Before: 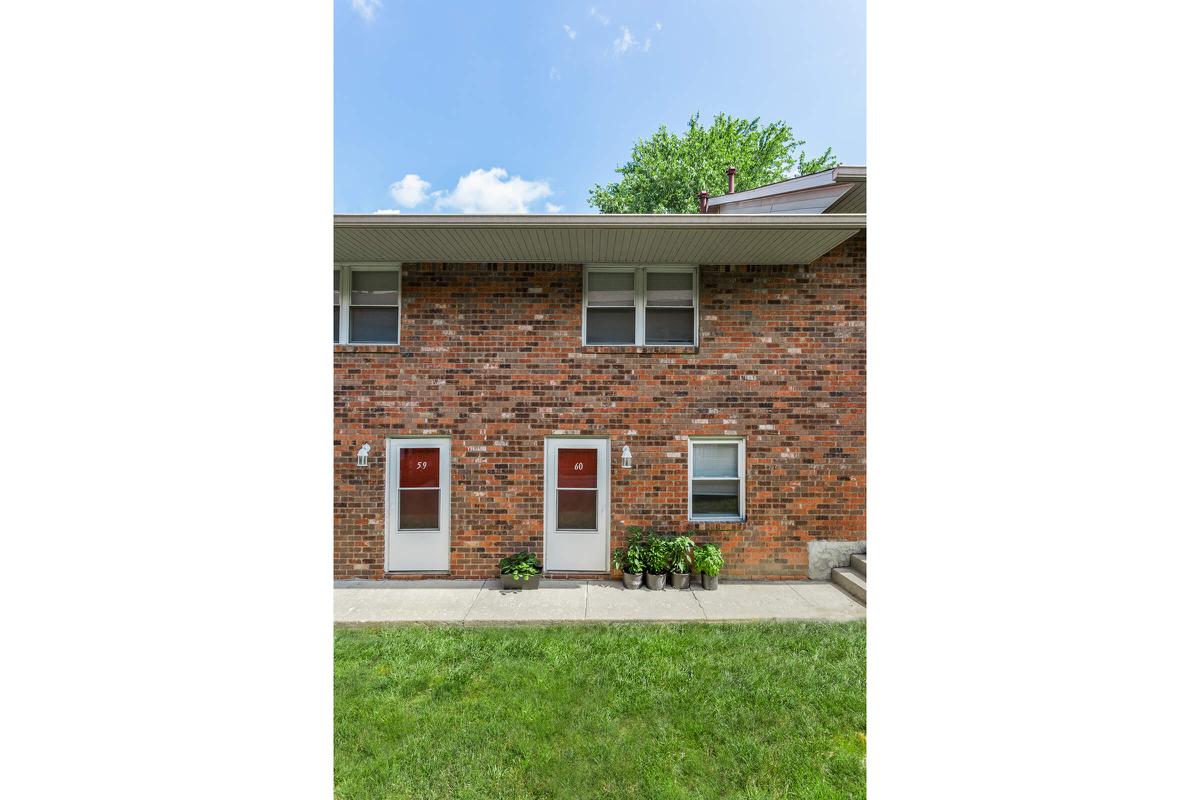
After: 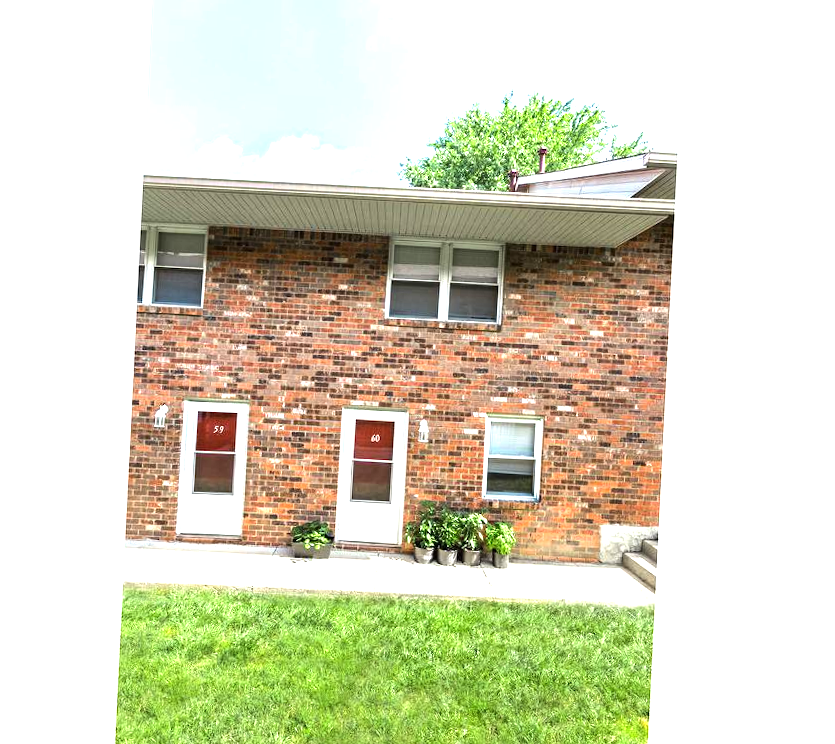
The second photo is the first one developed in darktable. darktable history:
crop and rotate: angle -2.87°, left 14.214%, top 0.021%, right 10.996%, bottom 0.044%
exposure: black level correction 0, exposure 1.095 EV, compensate highlight preservation false
tone equalizer: -8 EV -0.378 EV, -7 EV -0.425 EV, -6 EV -0.341 EV, -5 EV -0.223 EV, -3 EV 0.209 EV, -2 EV 0.323 EV, -1 EV 0.396 EV, +0 EV 0.396 EV, edges refinement/feathering 500, mask exposure compensation -1.57 EV, preserve details no
